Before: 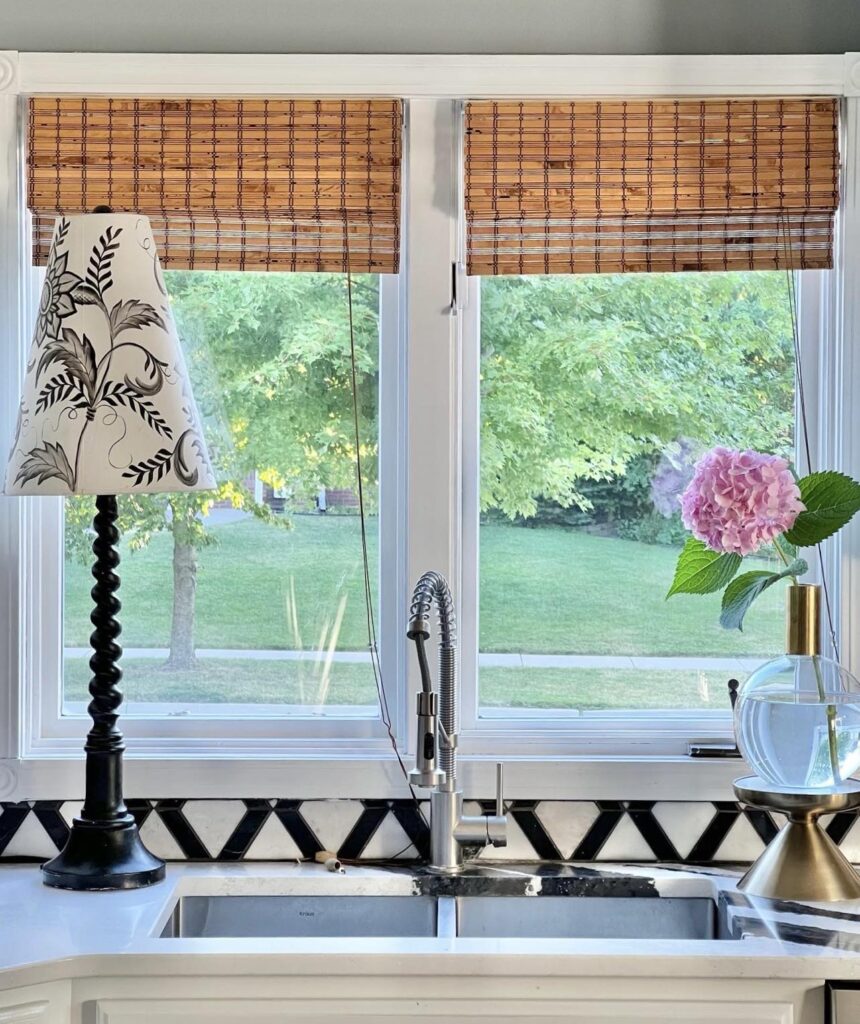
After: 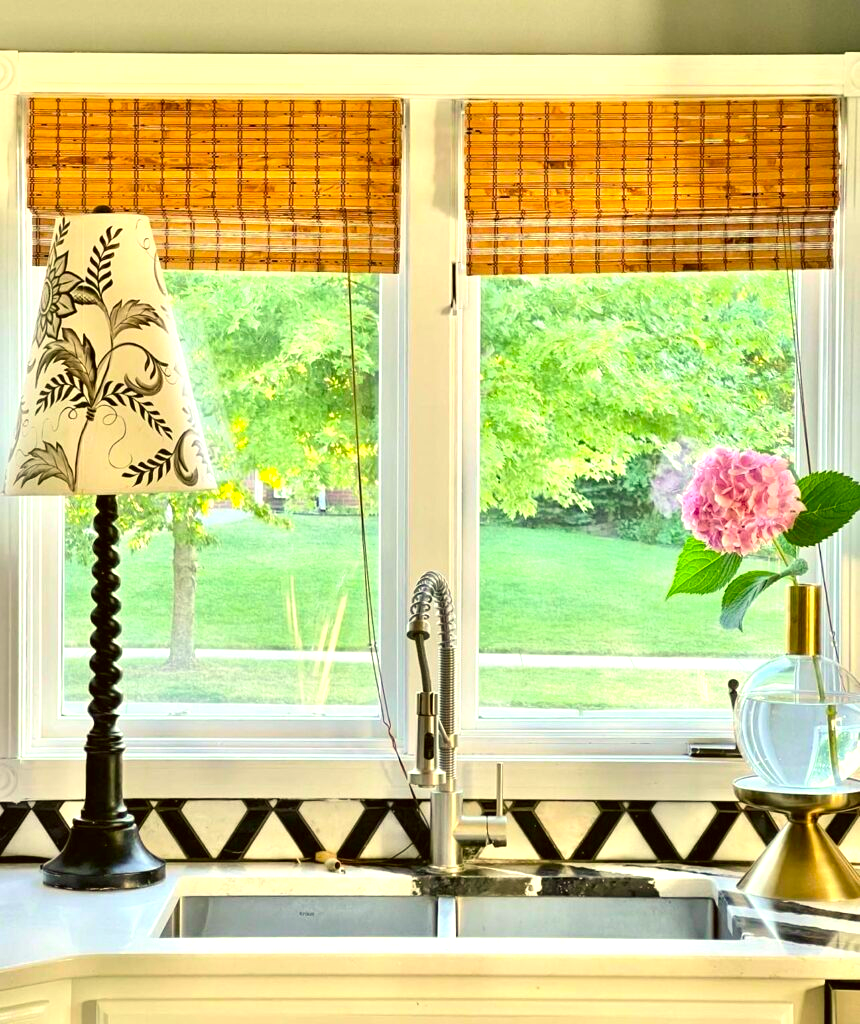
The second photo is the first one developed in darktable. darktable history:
color balance rgb: perceptual saturation grading › global saturation 20%, global vibrance 20%
color correction: highlights a* 0.162, highlights b* 29.53, shadows a* -0.162, shadows b* 21.09
exposure: black level correction 0, exposure 0.7 EV, compensate exposure bias true, compensate highlight preservation false
